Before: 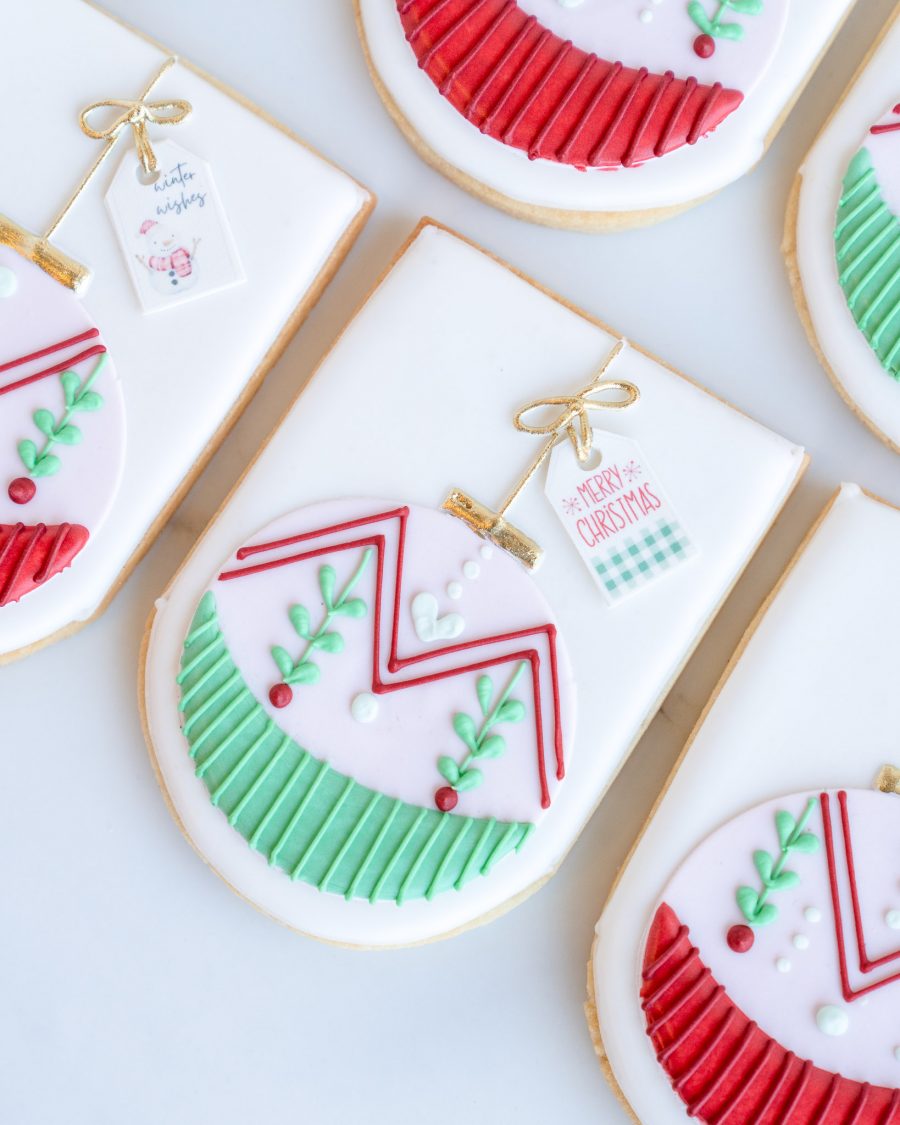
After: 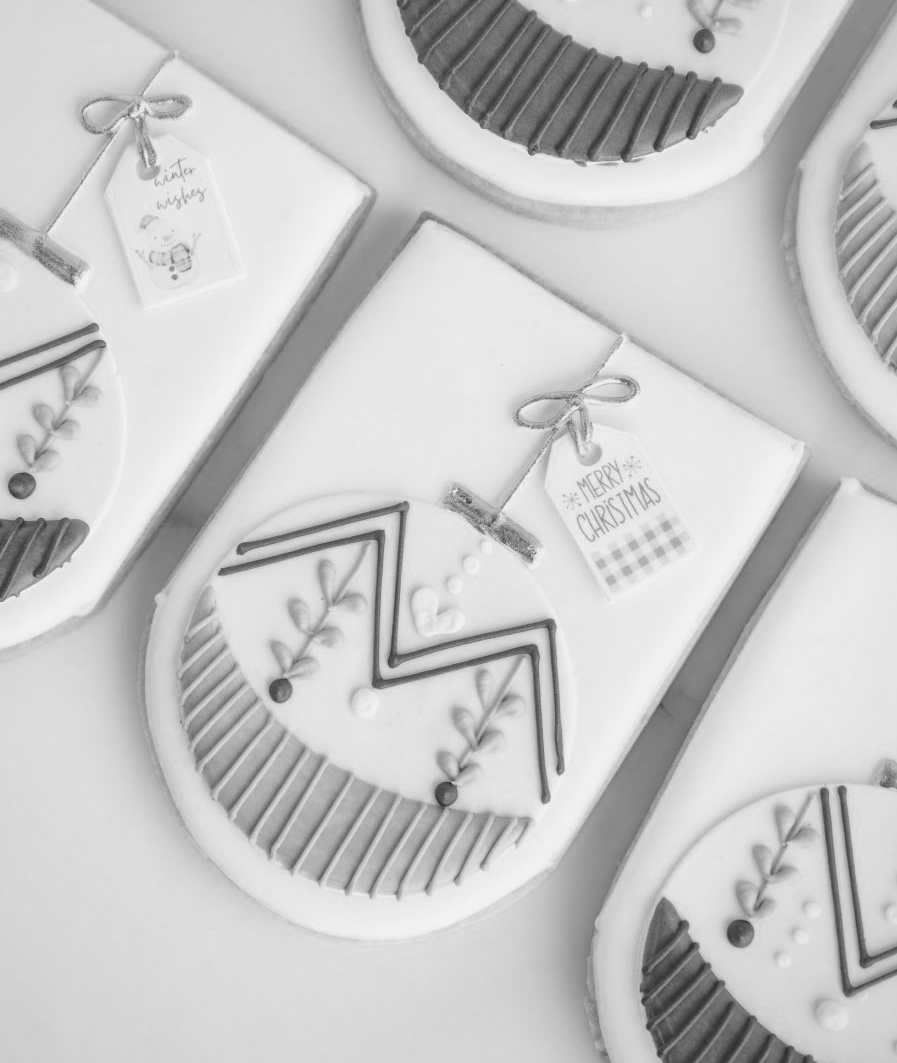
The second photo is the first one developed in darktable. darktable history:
crop: top 0.448%, right 0.264%, bottom 5.045%
color calibration: output gray [0.246, 0.254, 0.501, 0], gray › normalize channels true, illuminant same as pipeline (D50), adaptation XYZ, x 0.346, y 0.359, gamut compression 0
vignetting: brightness -0.167
